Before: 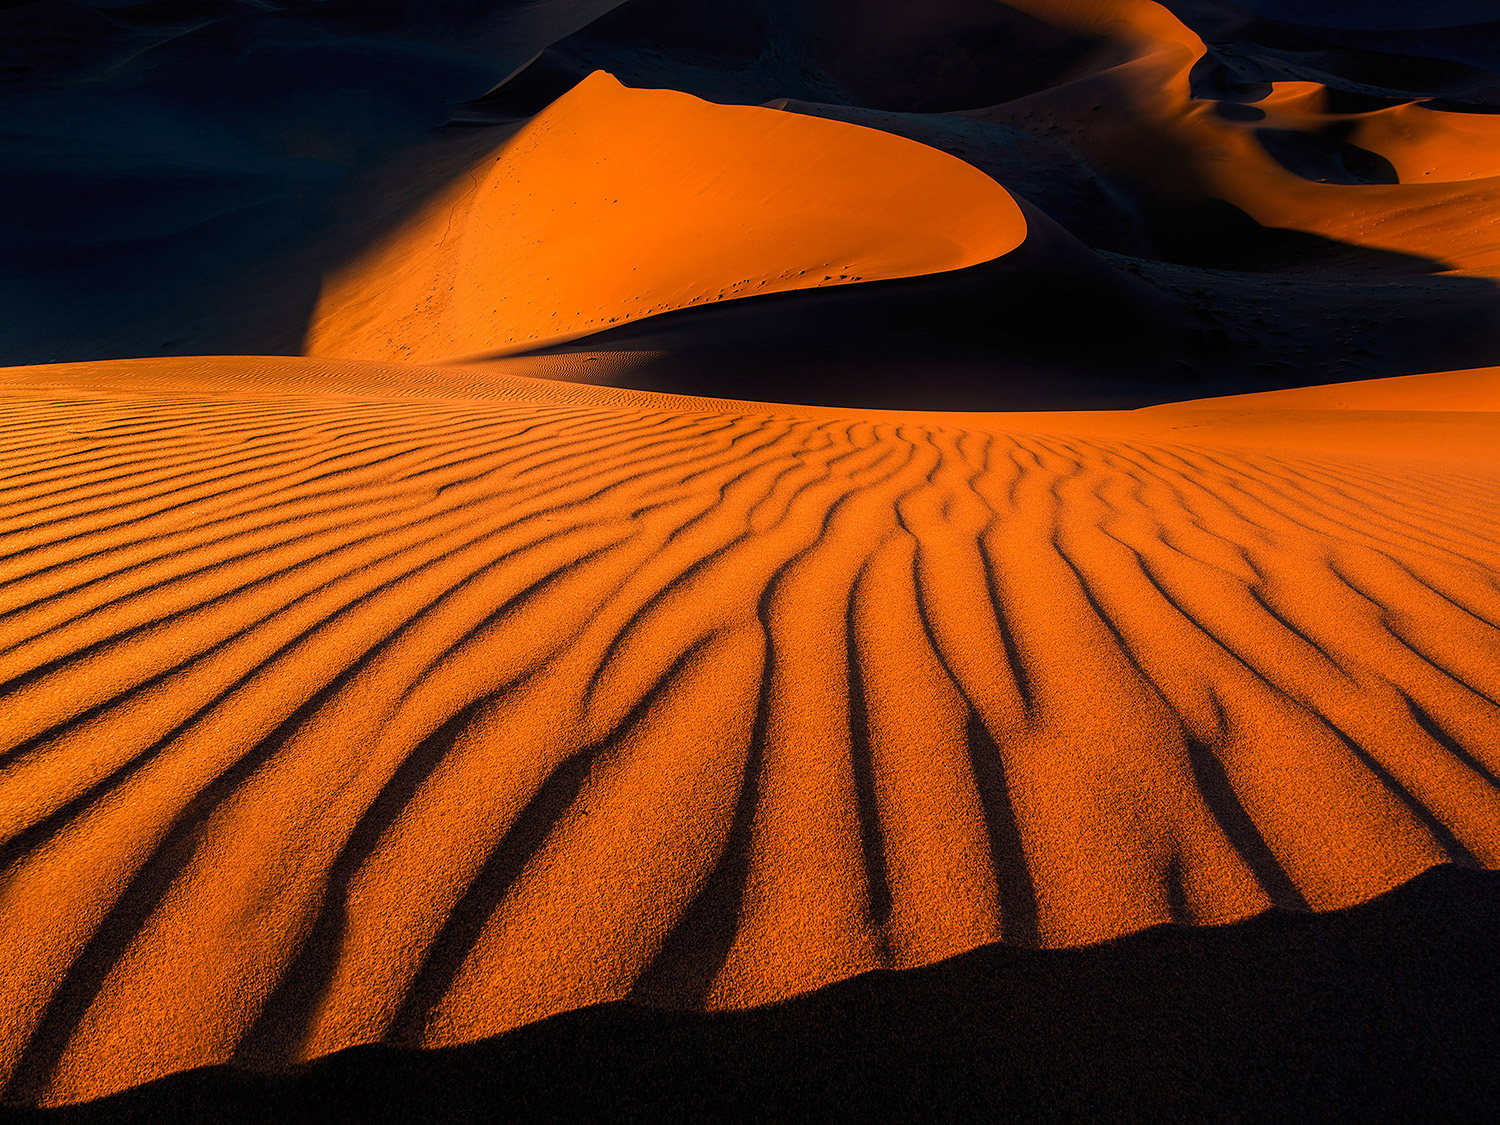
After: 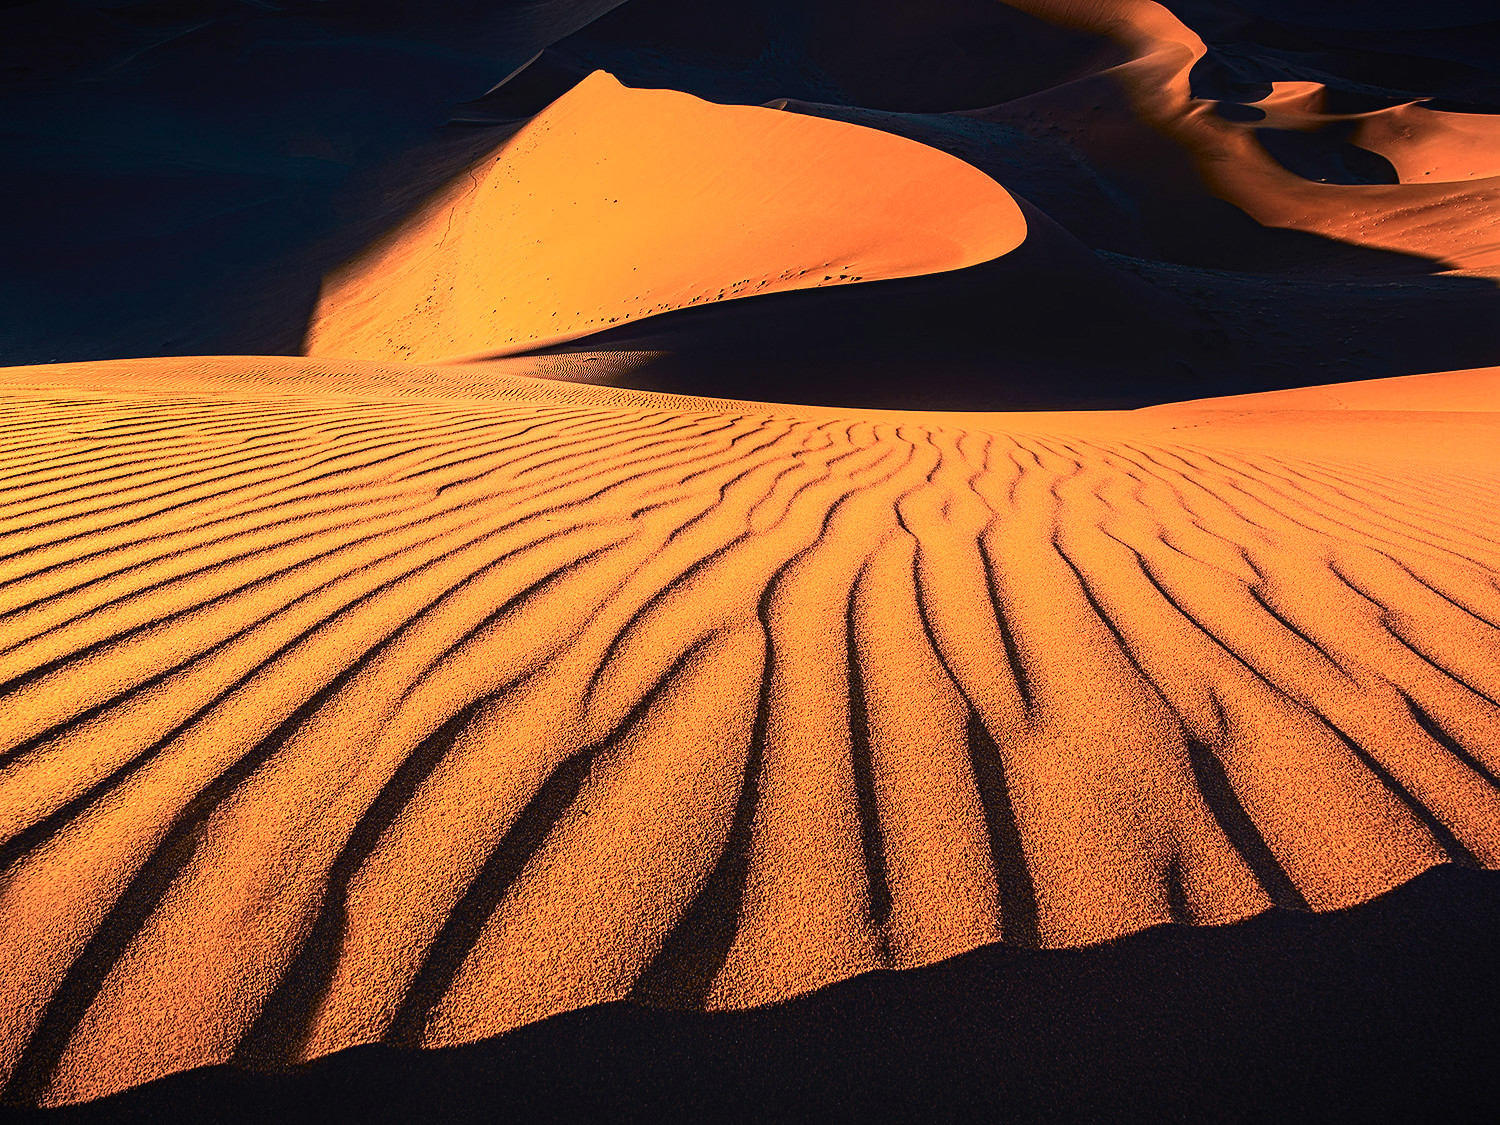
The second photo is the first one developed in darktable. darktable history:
vignetting: fall-off start 100.12%, brightness -0.584, saturation -0.116, width/height ratio 1.32
contrast brightness saturation: contrast 0.196, brightness 0.162, saturation 0.223
contrast equalizer: octaves 7, y [[0.5, 0.5, 0.5, 0.539, 0.64, 0.611], [0.5 ×6], [0.5 ×6], [0 ×6], [0 ×6]]
tone curve: curves: ch0 [(0, 0.039) (0.104, 0.094) (0.285, 0.301) (0.673, 0.796) (0.845, 0.932) (0.994, 0.971)]; ch1 [(0, 0) (0.356, 0.385) (0.424, 0.405) (0.498, 0.502) (0.586, 0.57) (0.657, 0.642) (1, 1)]; ch2 [(0, 0) (0.424, 0.438) (0.46, 0.453) (0.515, 0.505) (0.557, 0.57) (0.612, 0.583) (0.722, 0.67) (1, 1)], color space Lab, independent channels, preserve colors none
